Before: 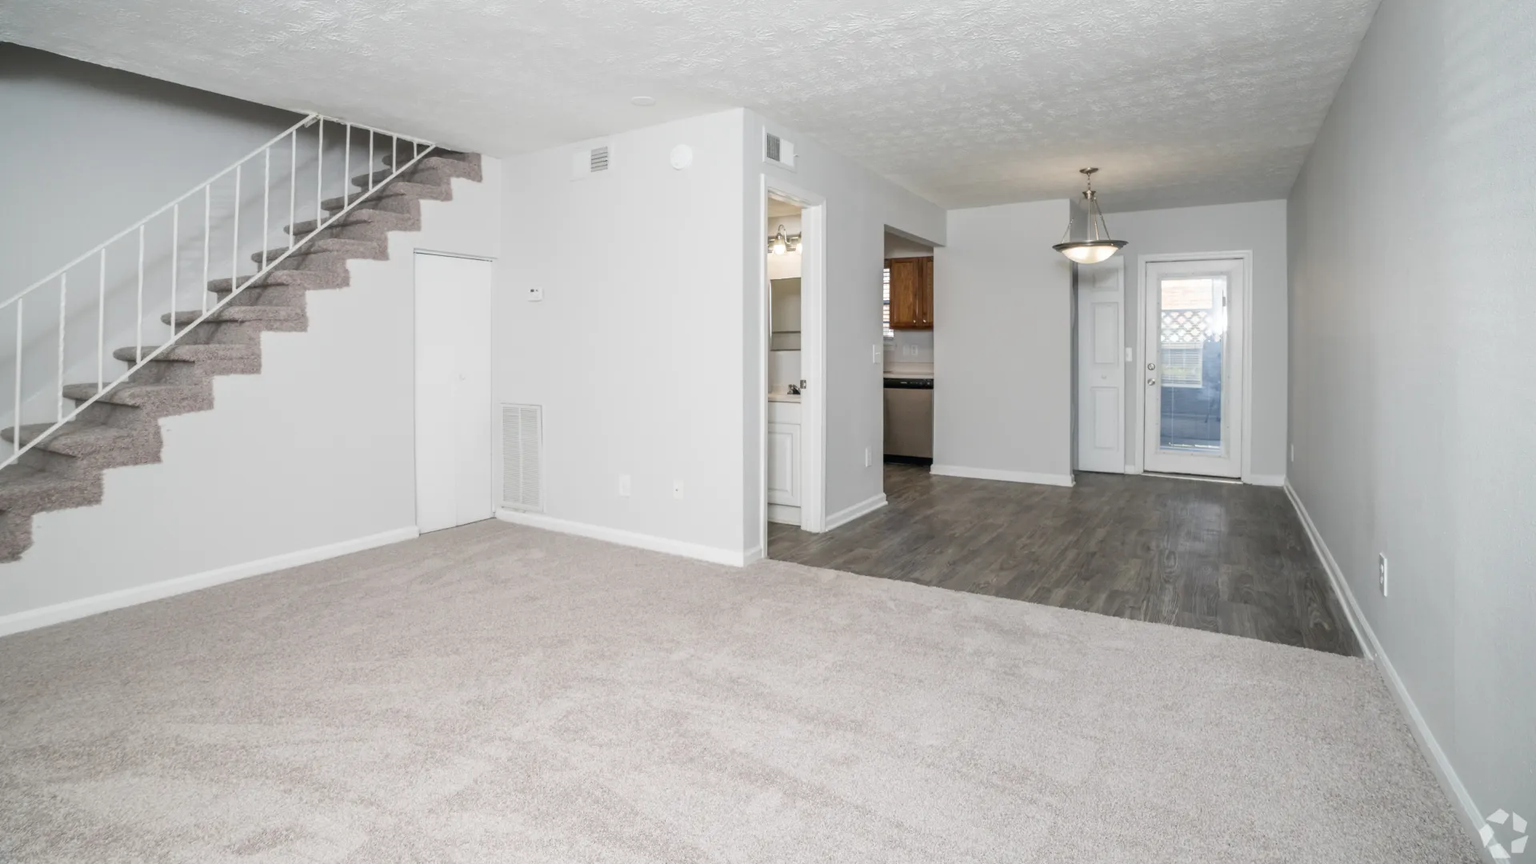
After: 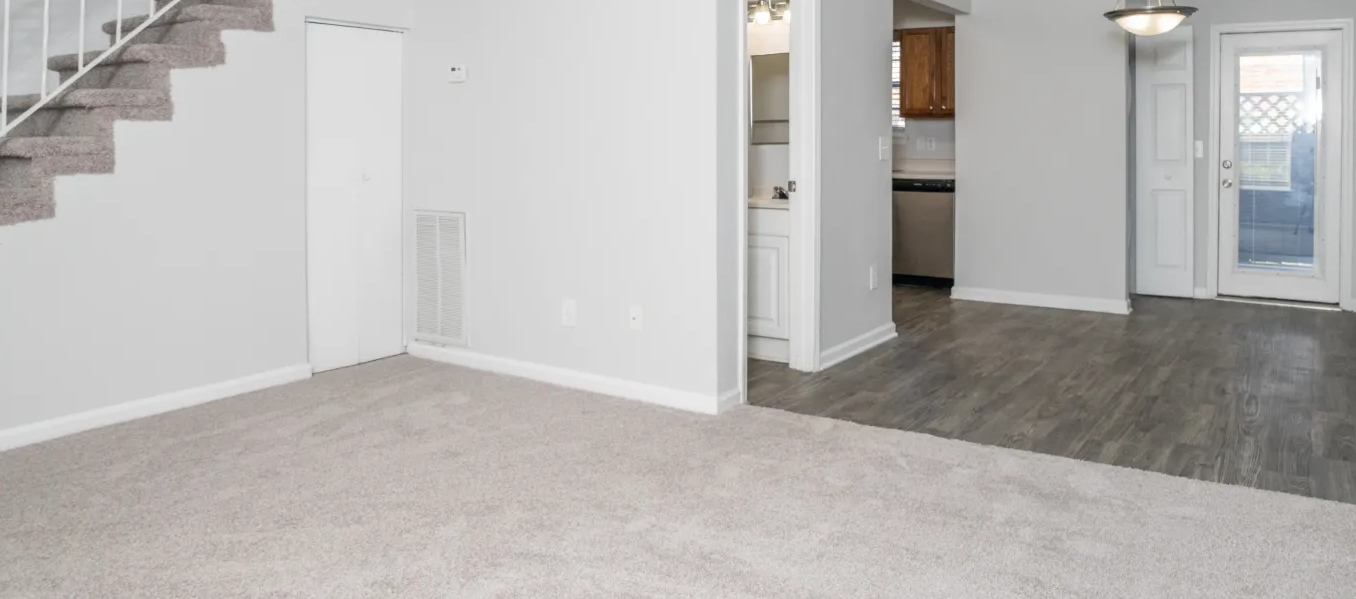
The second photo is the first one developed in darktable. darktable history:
crop: left 11.064%, top 27.241%, right 18.289%, bottom 17.211%
